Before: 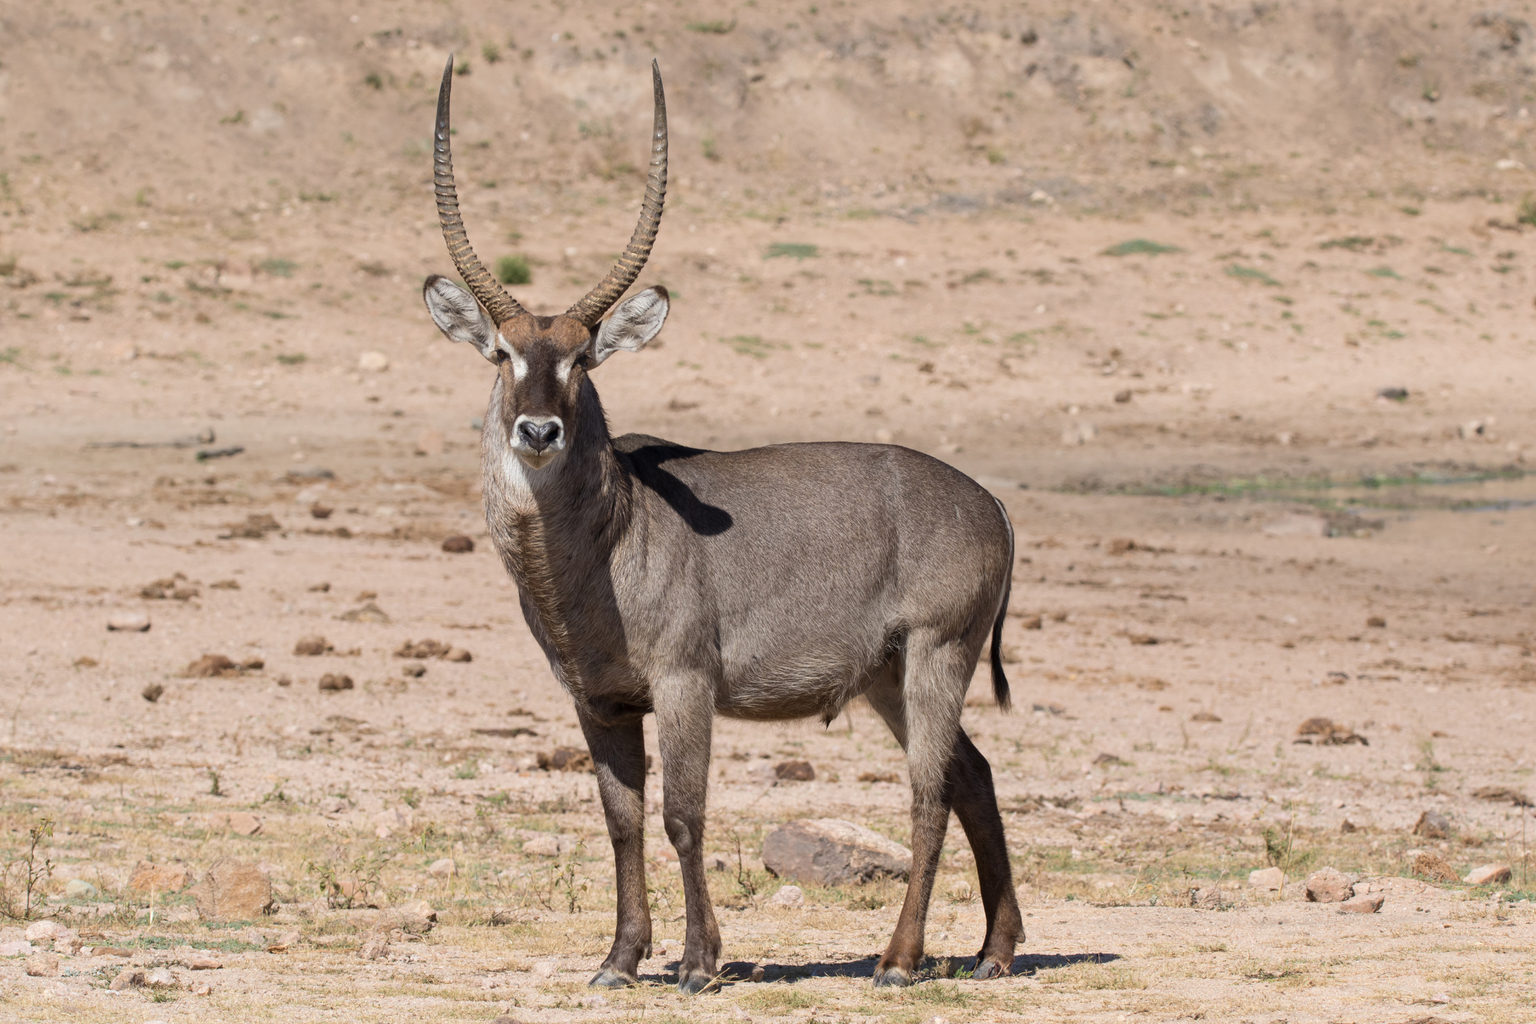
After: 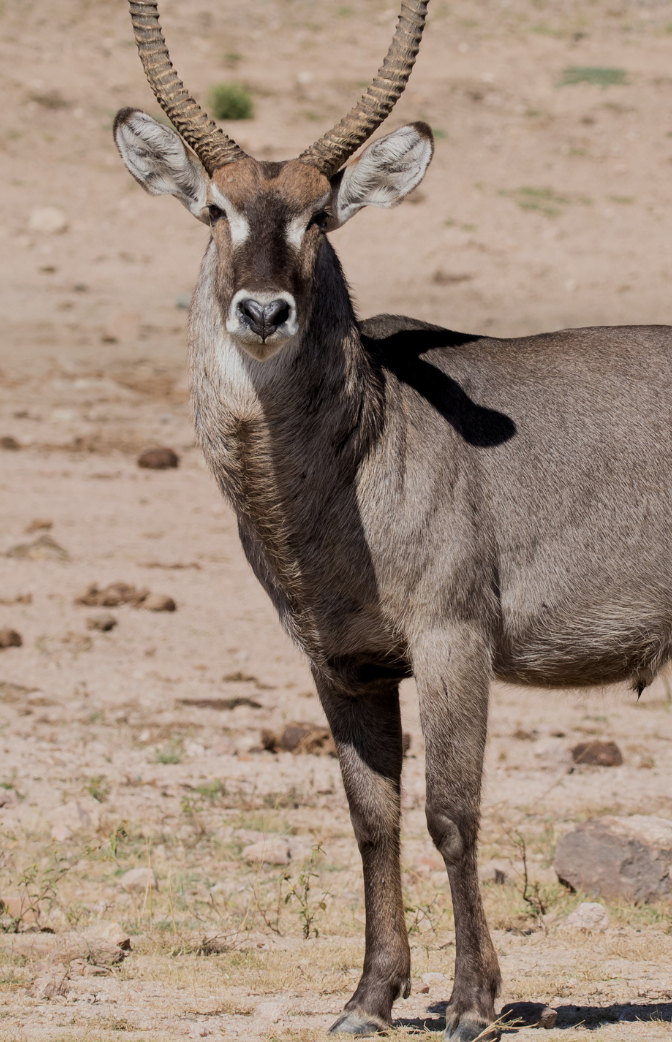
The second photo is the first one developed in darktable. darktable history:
crop and rotate: left 21.915%, top 18.782%, right 44.457%, bottom 2.991%
local contrast: mode bilateral grid, contrast 19, coarseness 51, detail 119%, midtone range 0.2
filmic rgb: black relative exposure -7.65 EV, white relative exposure 4.56 EV, hardness 3.61
